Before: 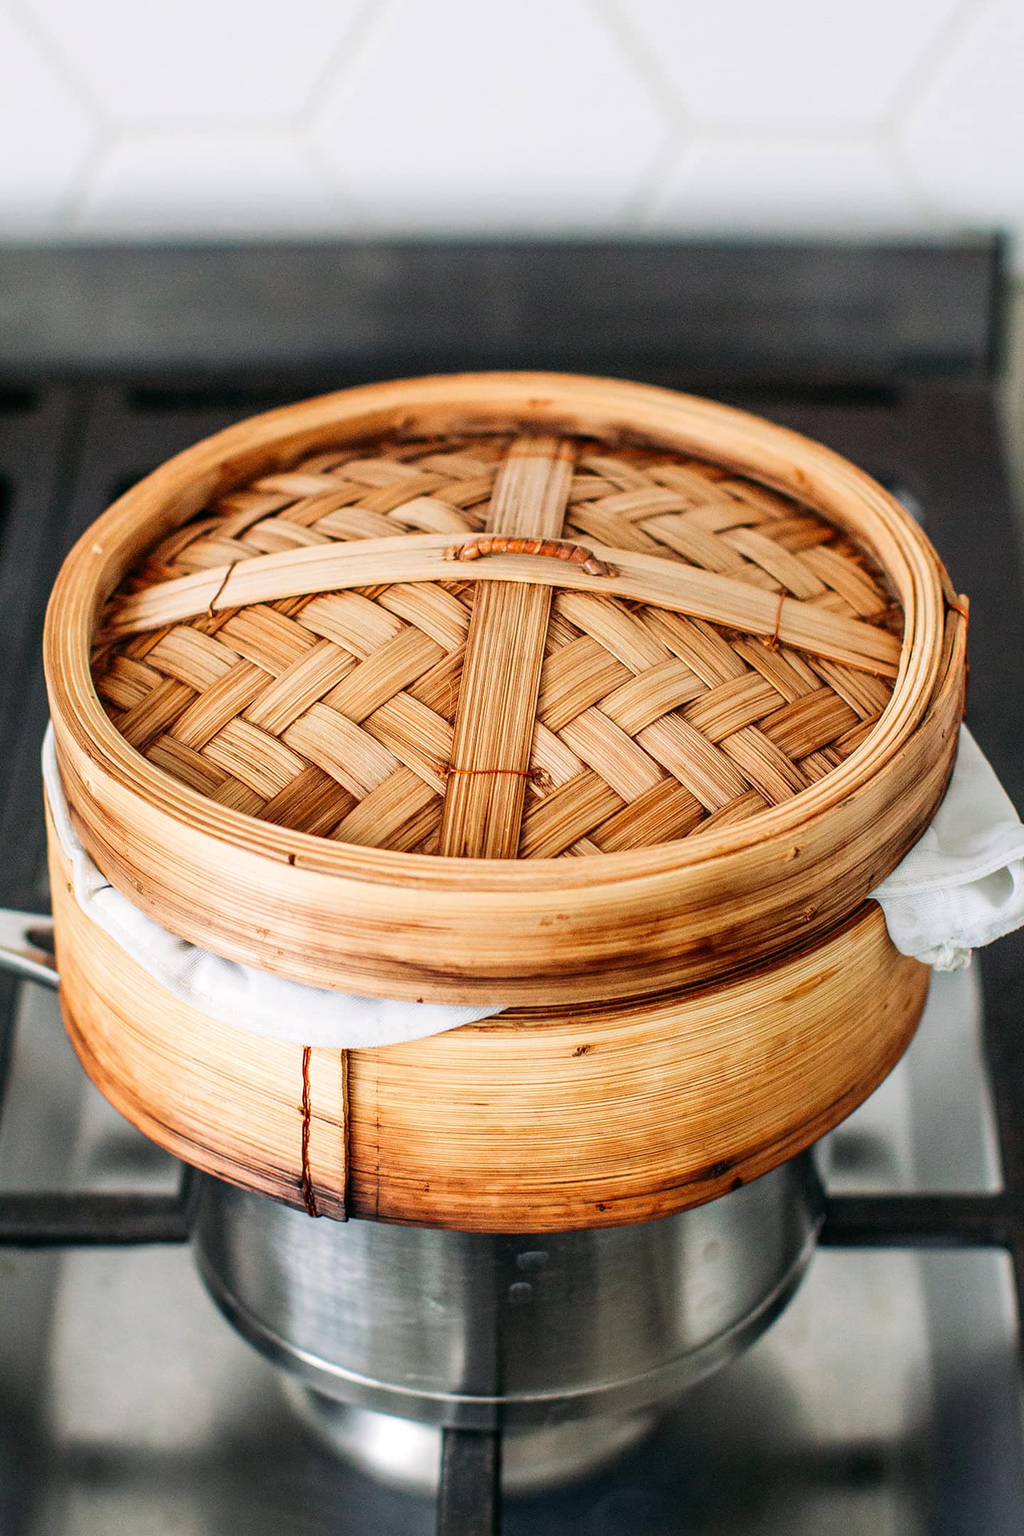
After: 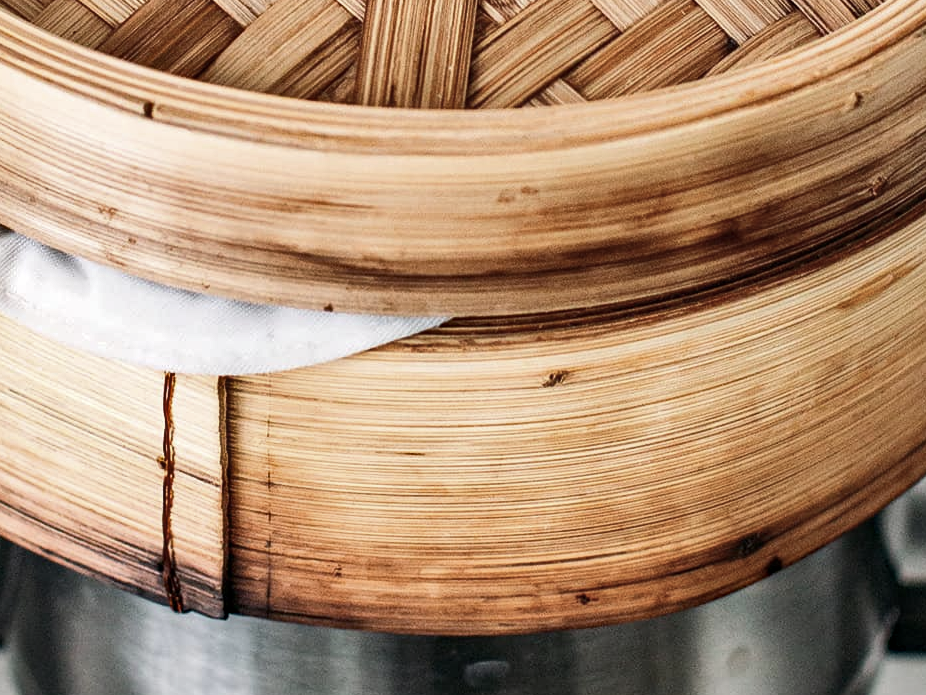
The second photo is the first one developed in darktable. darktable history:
shadows and highlights: soften with gaussian
contrast brightness saturation: contrast 0.105, saturation -0.36
crop: left 18.199%, top 50.925%, right 17.485%, bottom 16.88%
haze removal: compatibility mode true, adaptive false
tone equalizer: edges refinement/feathering 500, mask exposure compensation -1.57 EV, preserve details no
